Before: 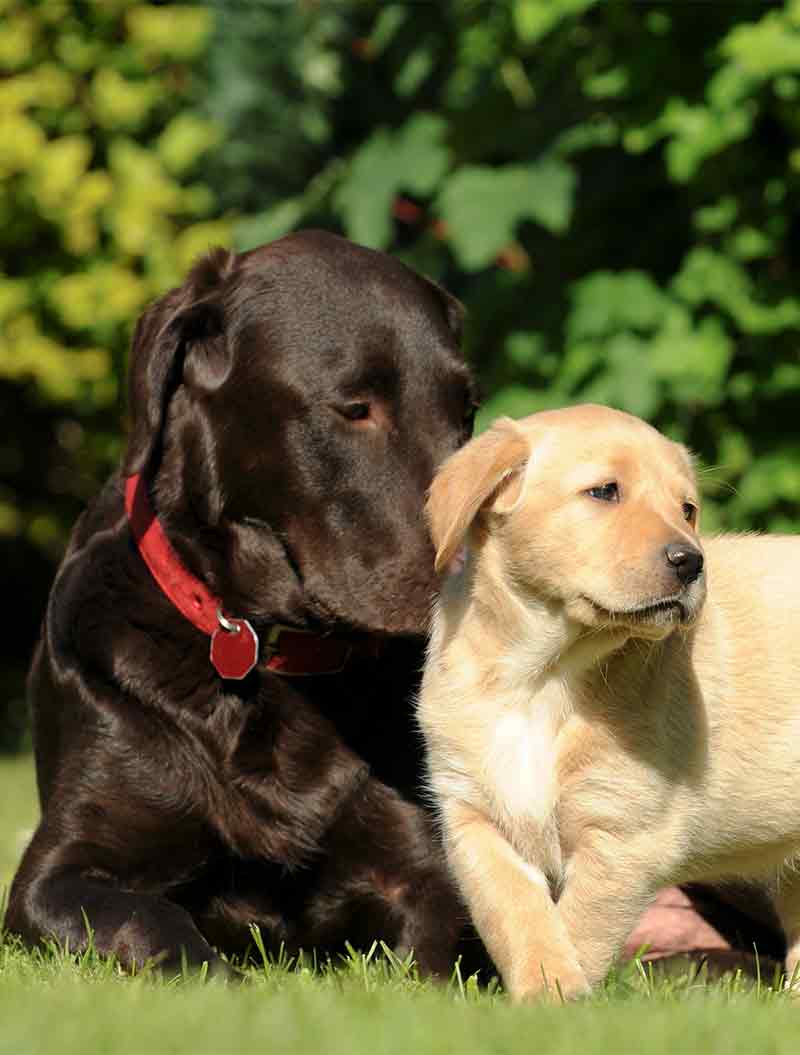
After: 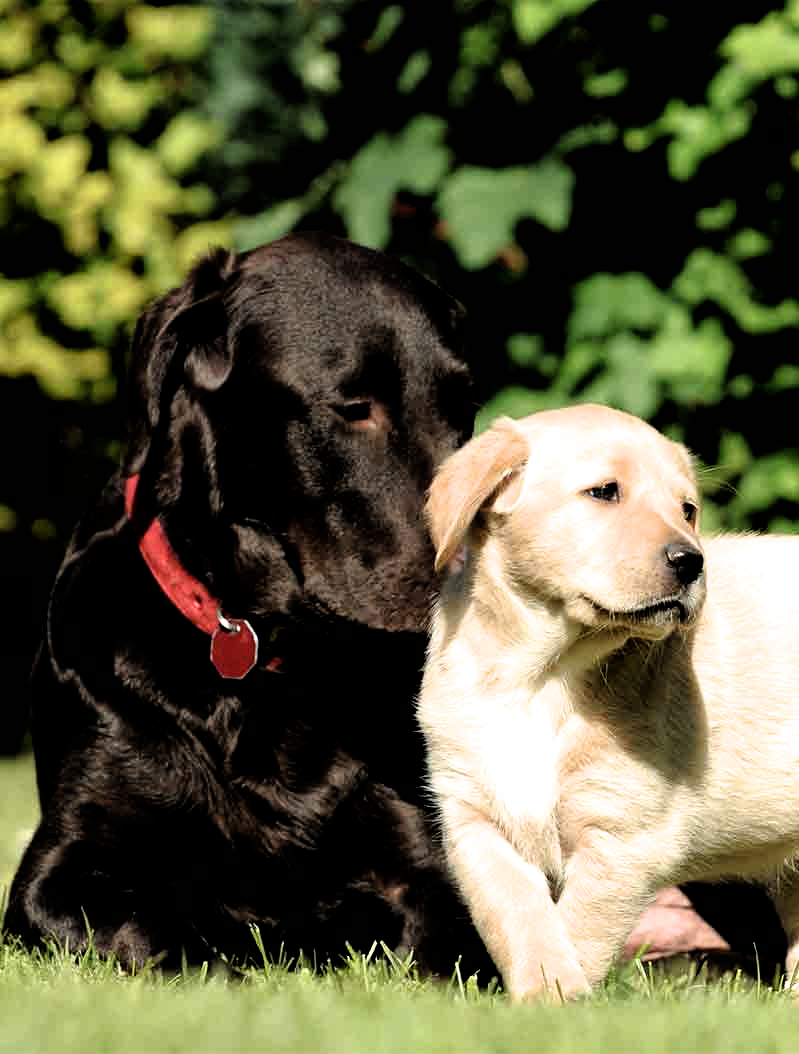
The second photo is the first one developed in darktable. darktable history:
filmic rgb: black relative exposure -3.63 EV, white relative exposure 2.16 EV, hardness 3.62
